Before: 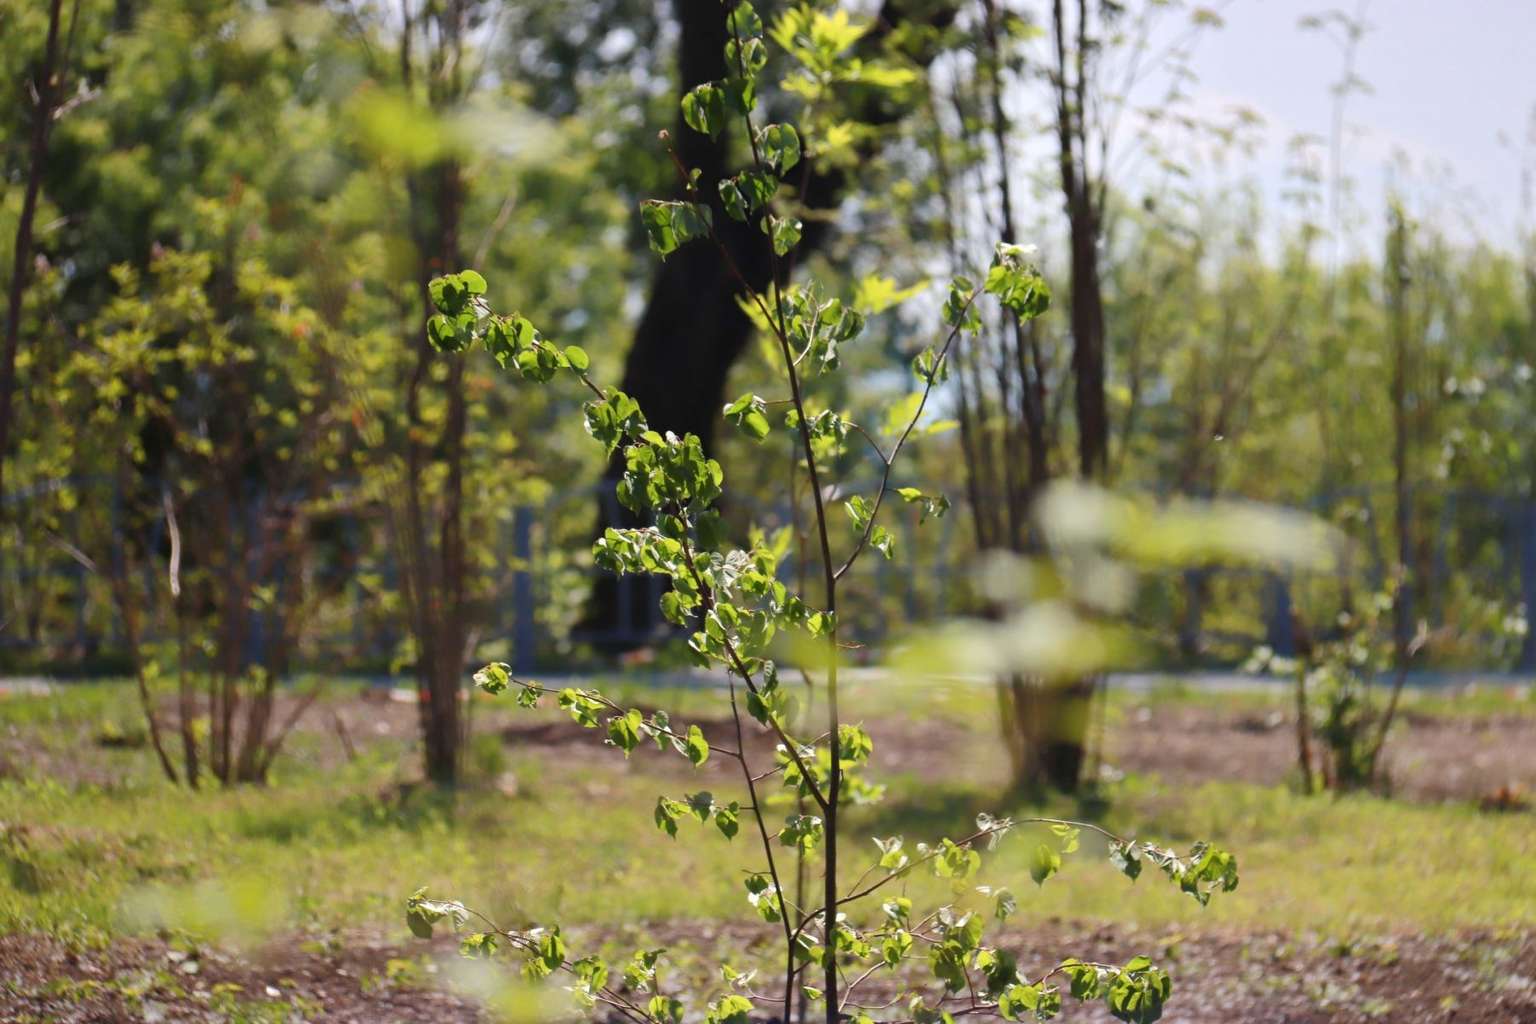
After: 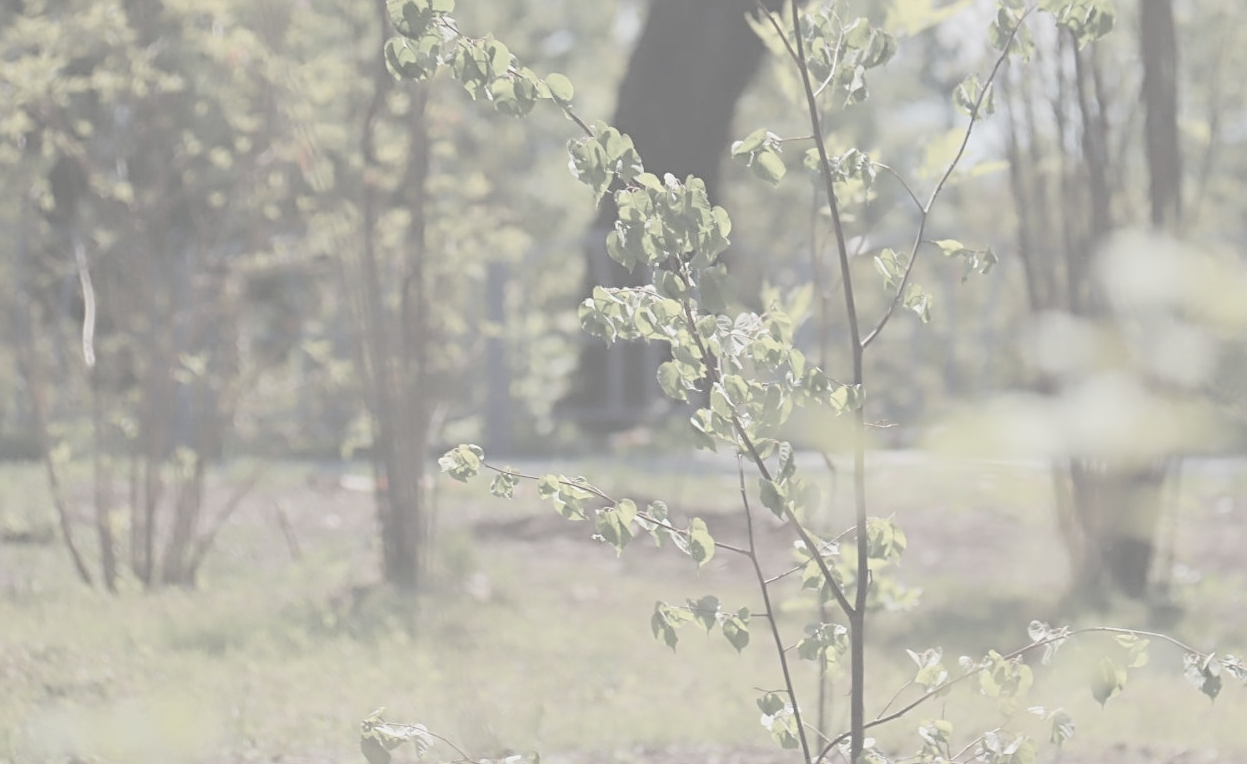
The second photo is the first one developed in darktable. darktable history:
crop: left 6.488%, top 27.668%, right 24.183%, bottom 8.656%
sharpen: on, module defaults
contrast brightness saturation: contrast -0.32, brightness 0.75, saturation -0.78
